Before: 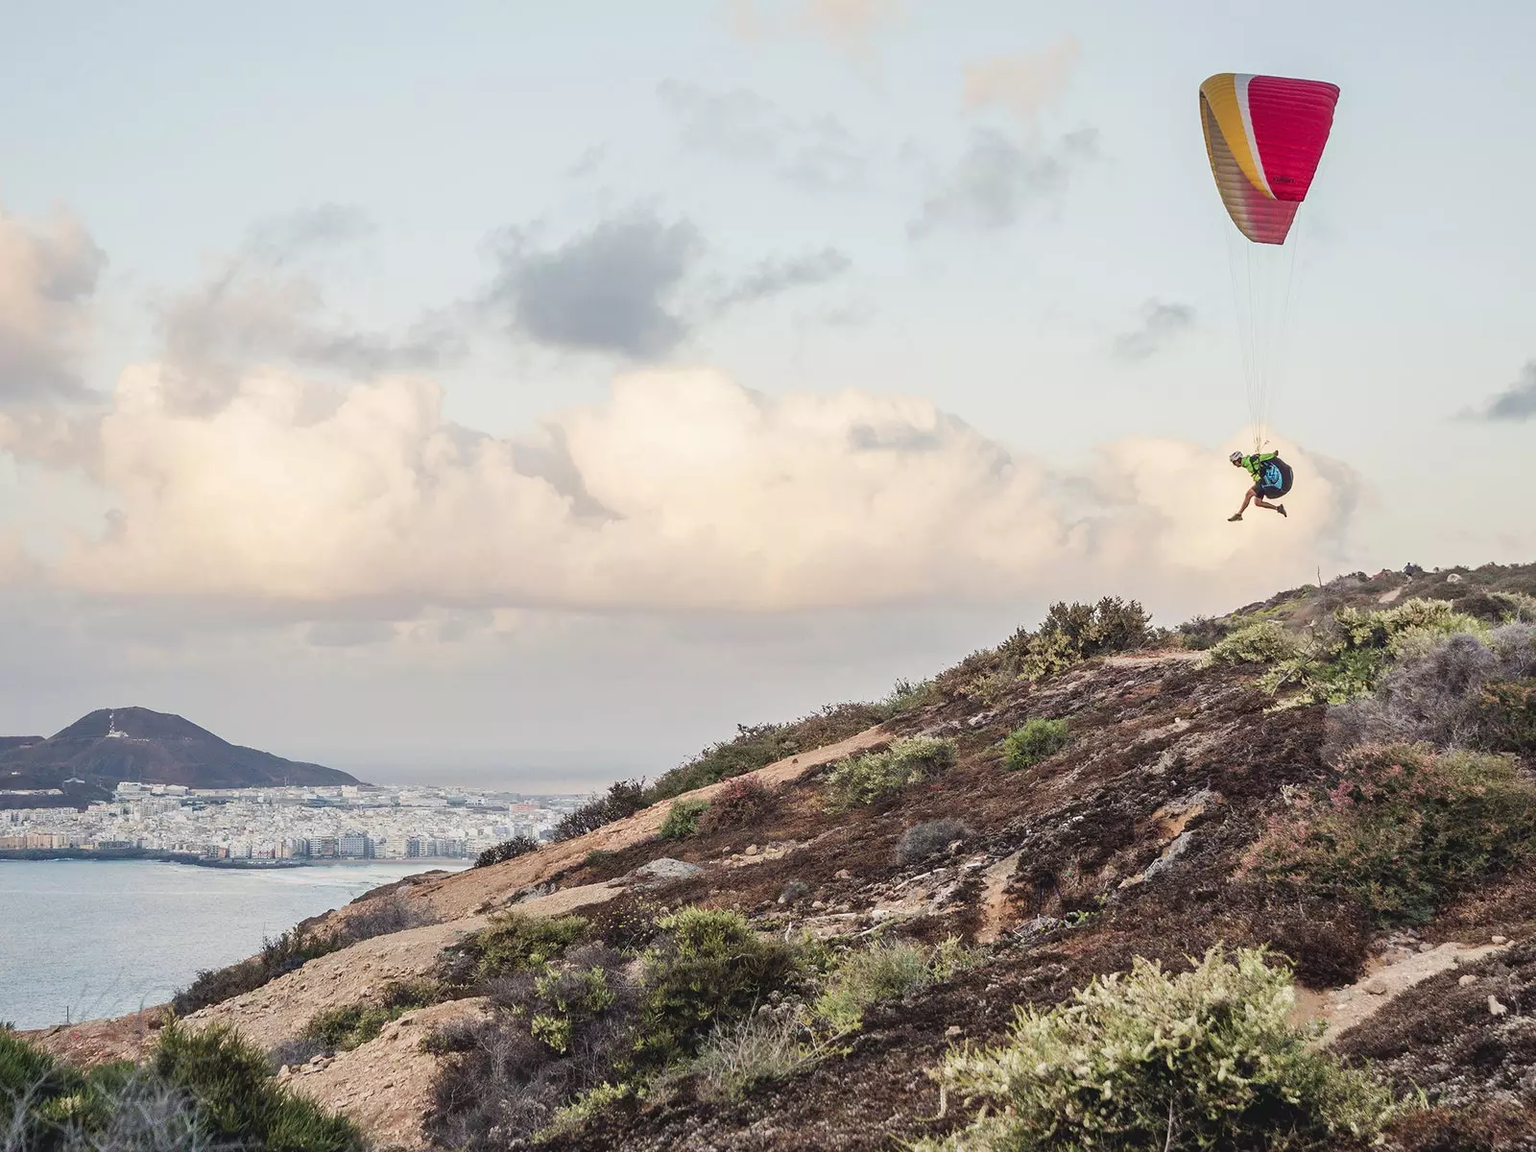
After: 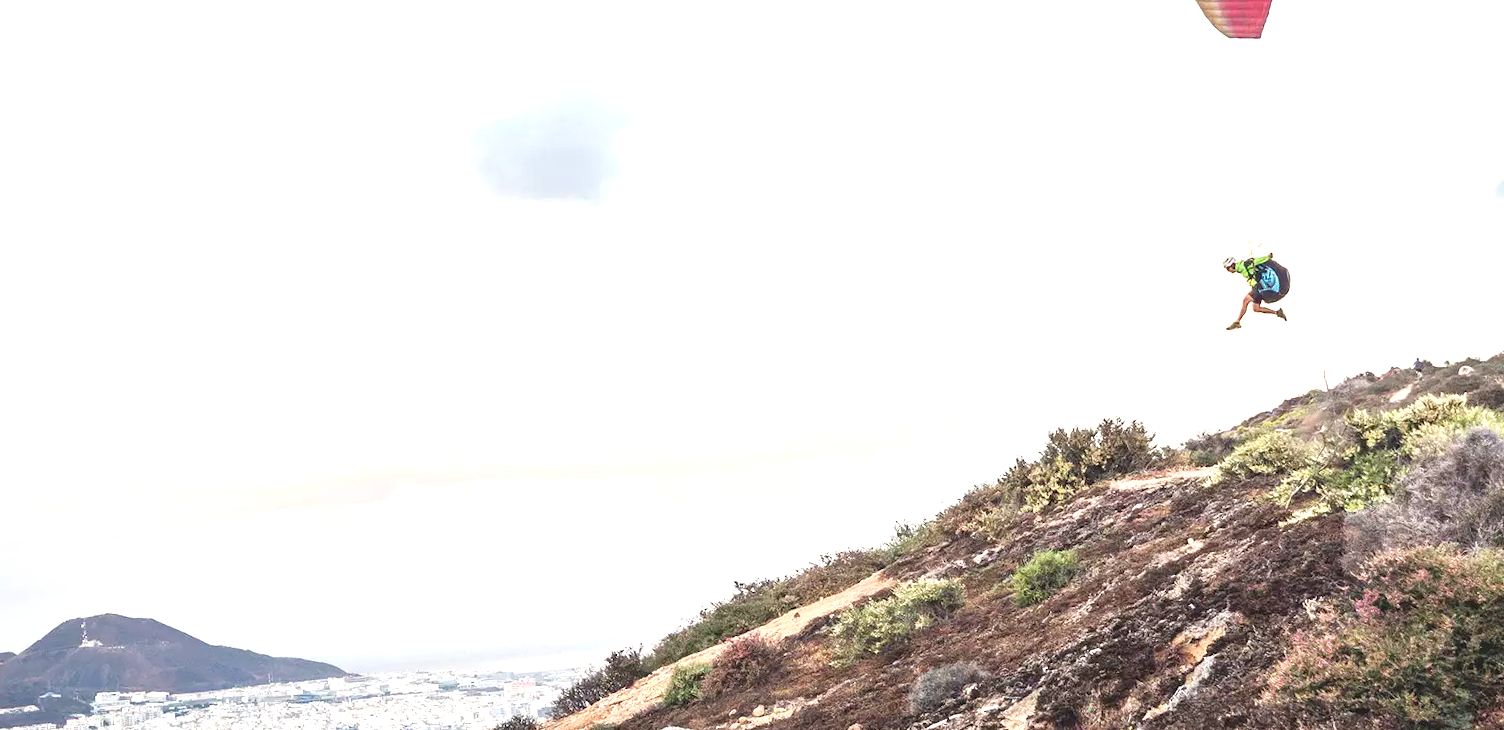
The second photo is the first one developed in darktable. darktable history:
crop: top 11.166%, bottom 22.168%
exposure: exposure 1.089 EV, compensate highlight preservation false
rotate and perspective: rotation -4.57°, crop left 0.054, crop right 0.944, crop top 0.087, crop bottom 0.914
